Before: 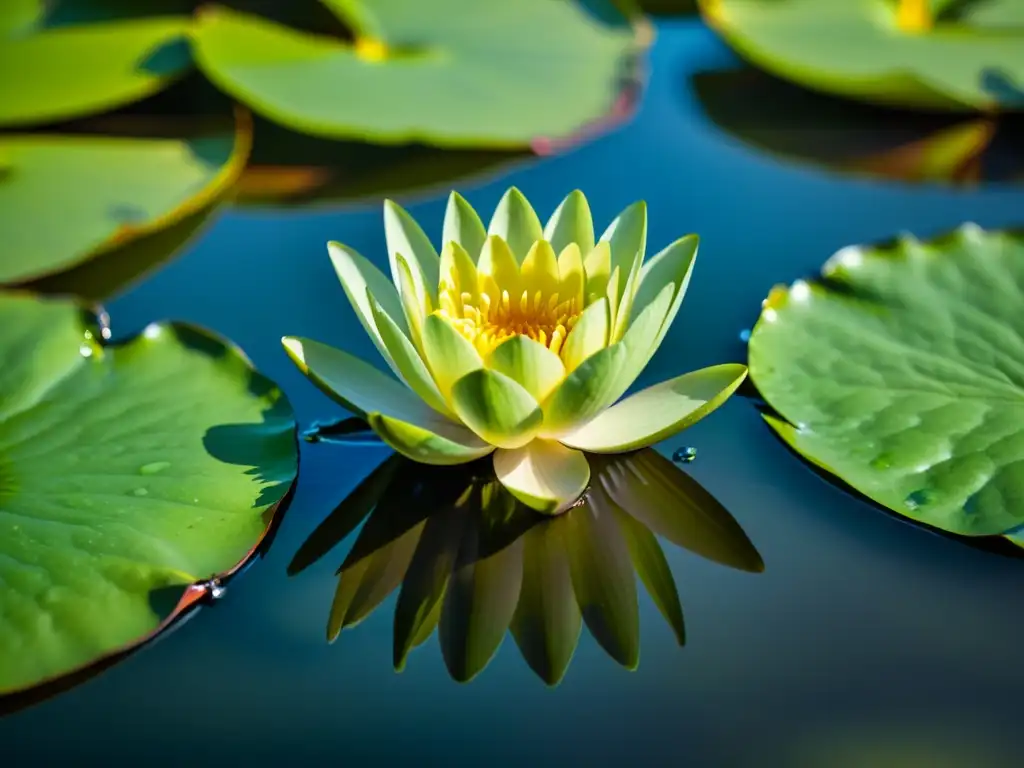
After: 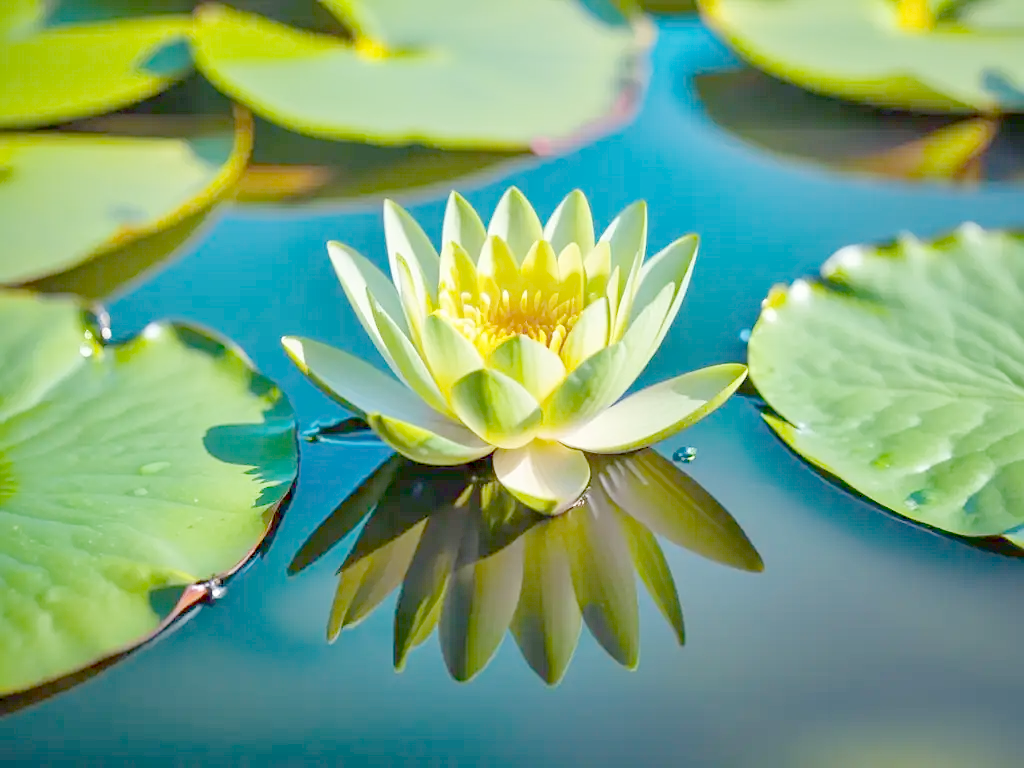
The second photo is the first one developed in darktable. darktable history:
sharpen: radius 1.272, amount 0.305, threshold 0
framing: aspect text "custom...", border size 0%, pos h text "1/2", pos v text "1/2"
